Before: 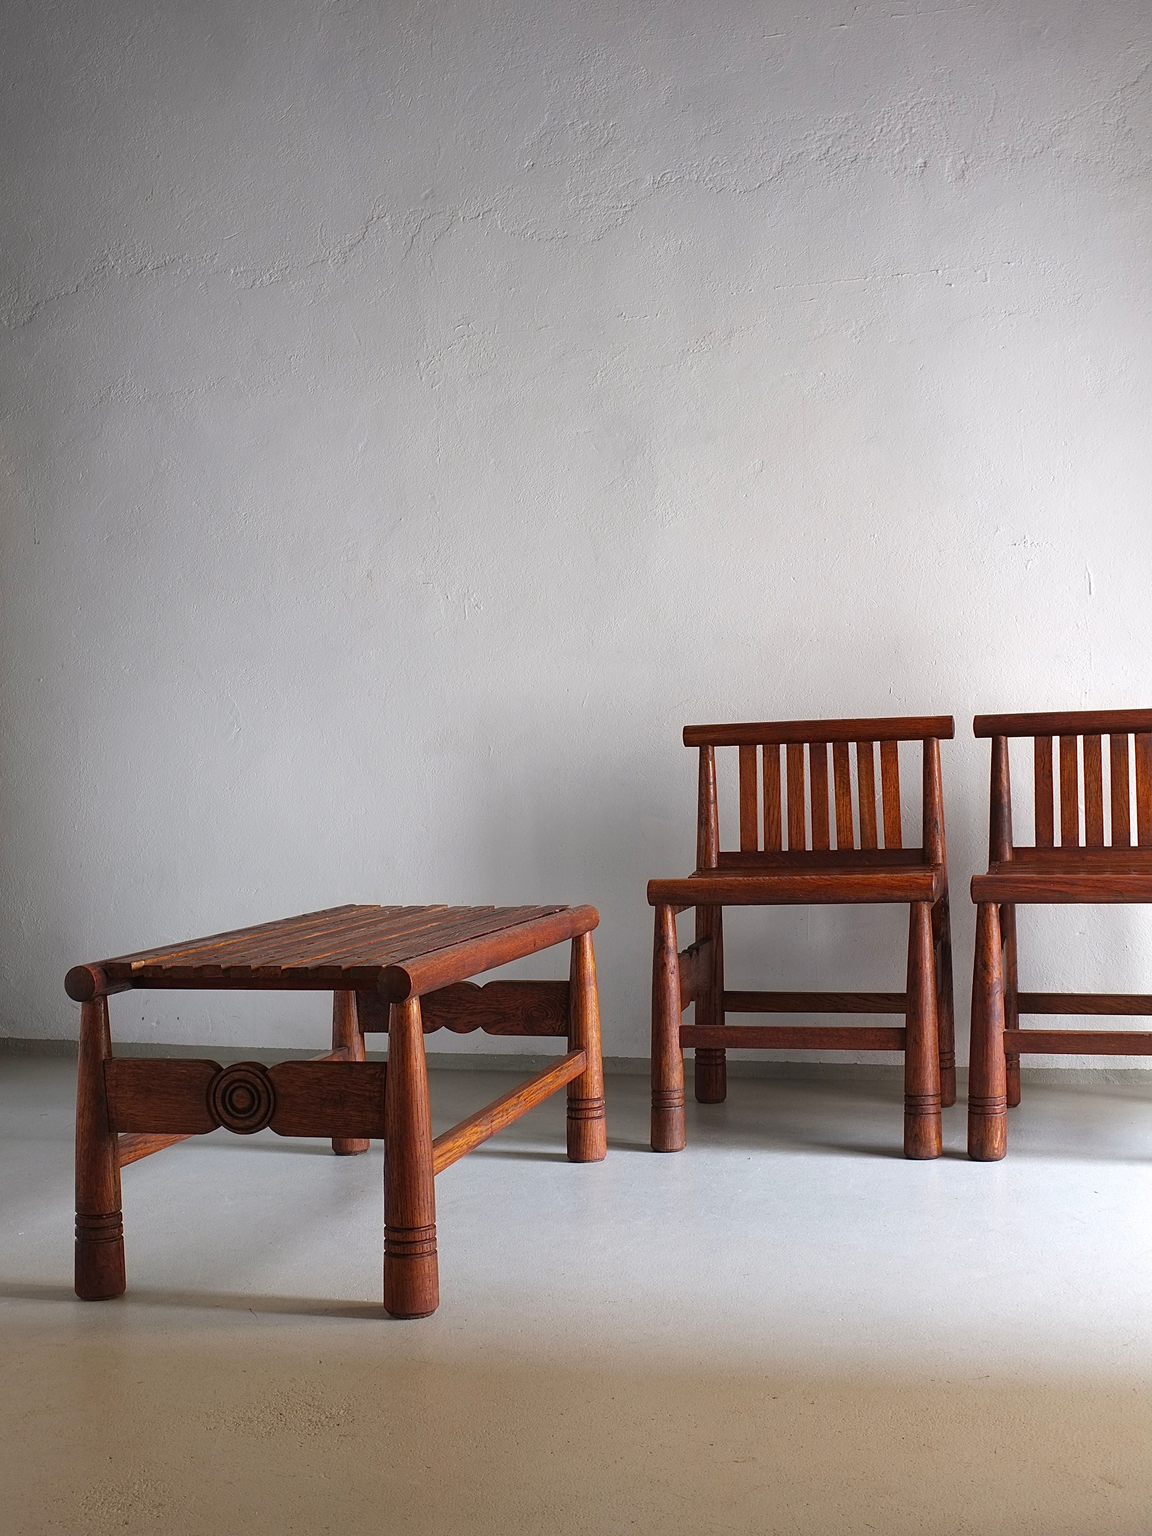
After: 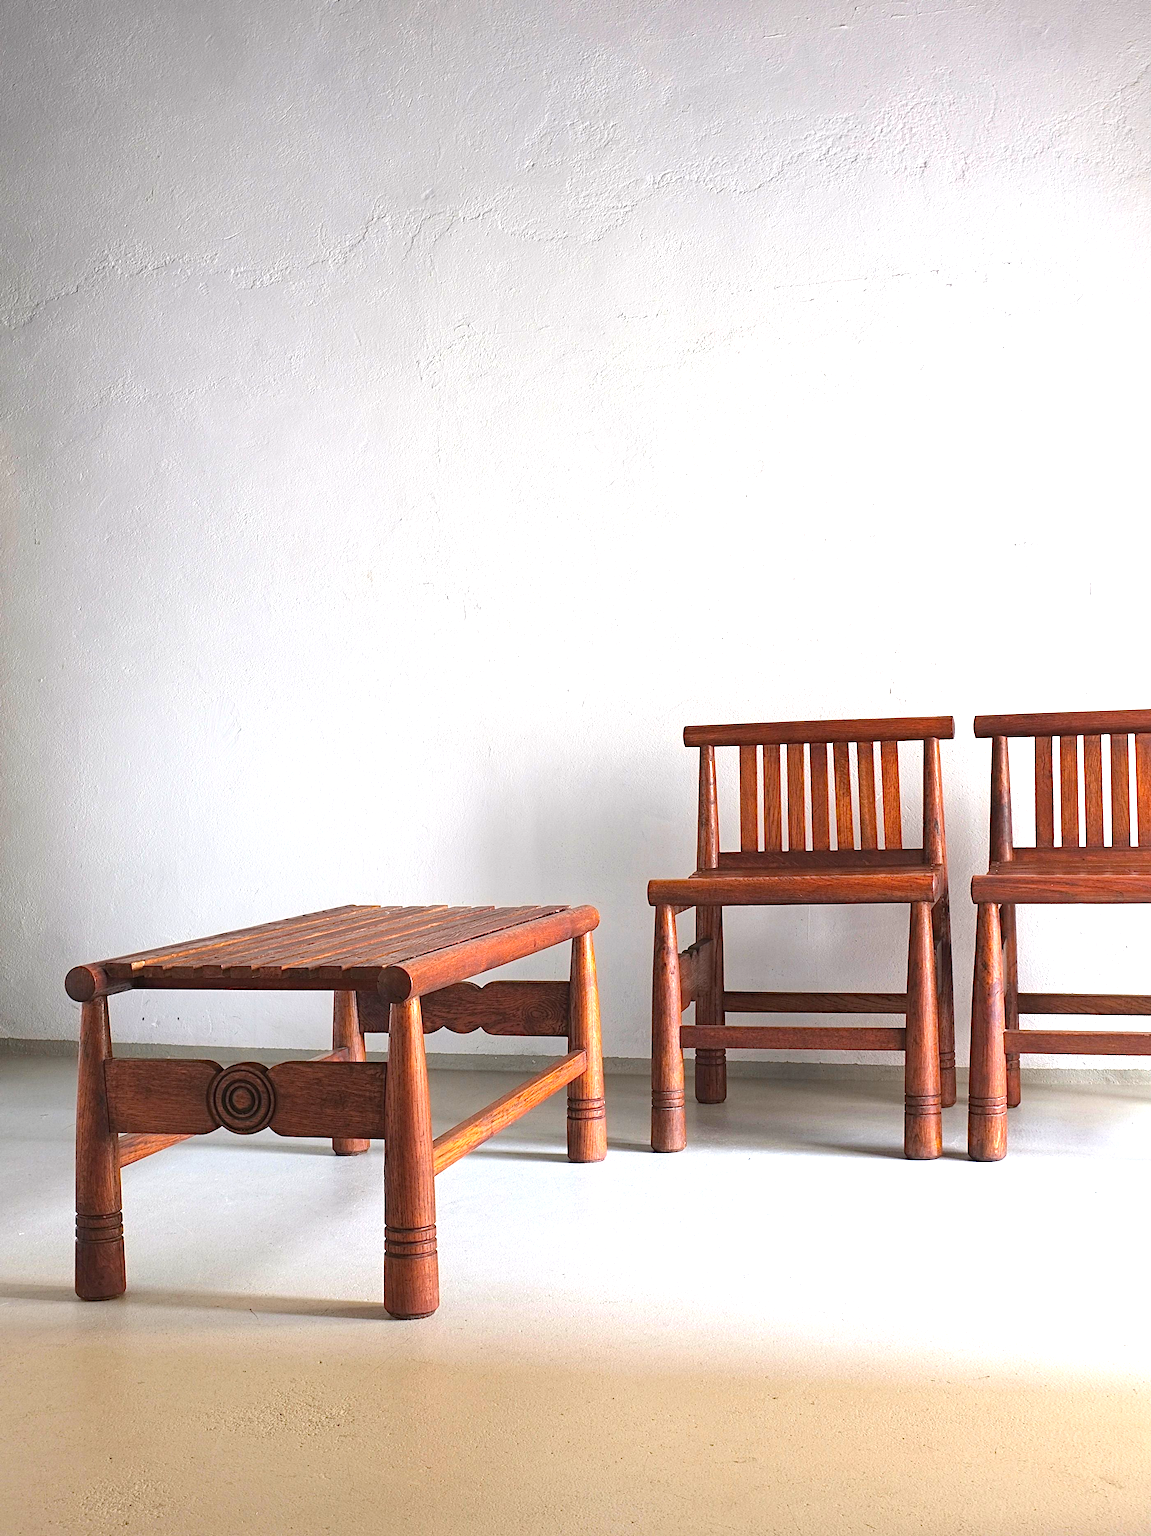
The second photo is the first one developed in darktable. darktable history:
exposure: black level correction 0, exposure 1.2 EV, compensate highlight preservation false
contrast brightness saturation: contrast 0.05, brightness 0.06, saturation 0.01
haze removal: adaptive false
